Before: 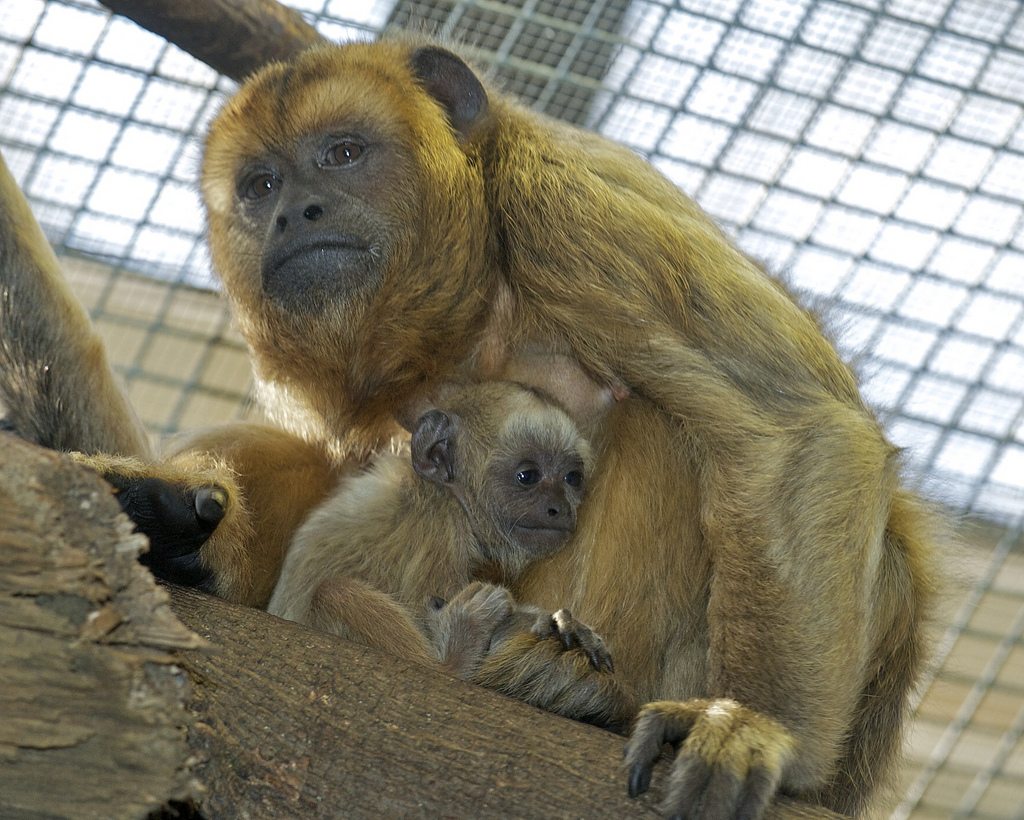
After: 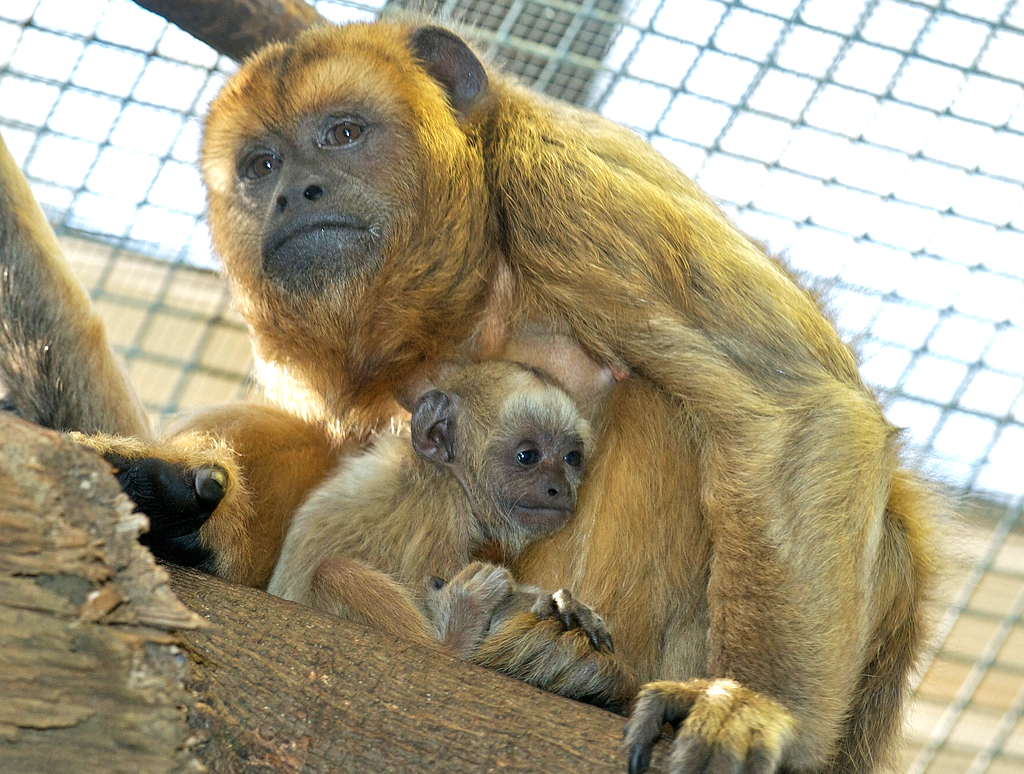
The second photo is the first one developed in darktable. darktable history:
exposure: exposure 0.766 EV, compensate highlight preservation false
crop and rotate: top 2.479%, bottom 3.018%
